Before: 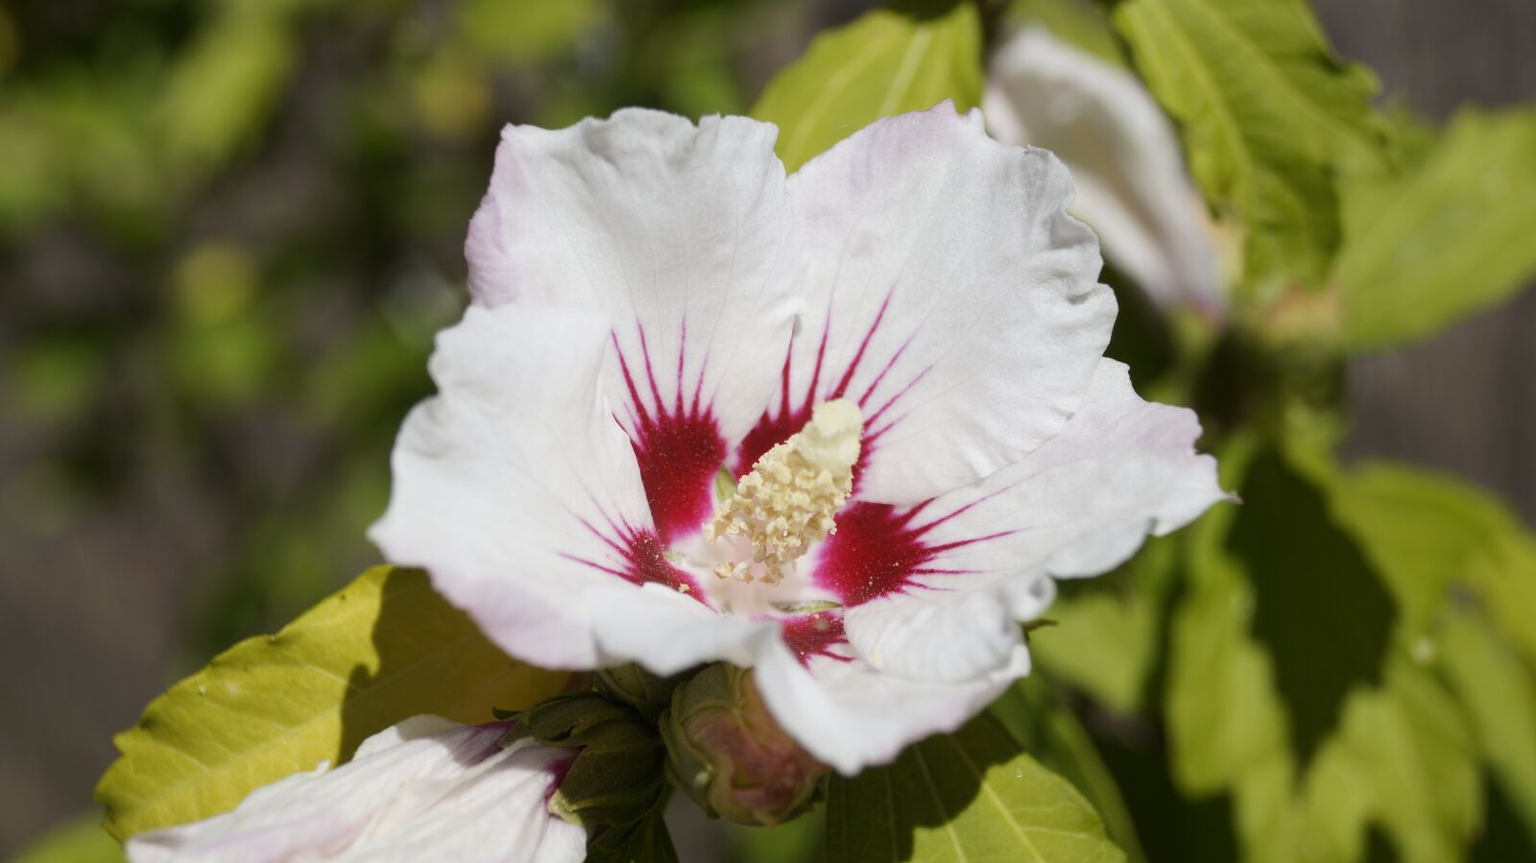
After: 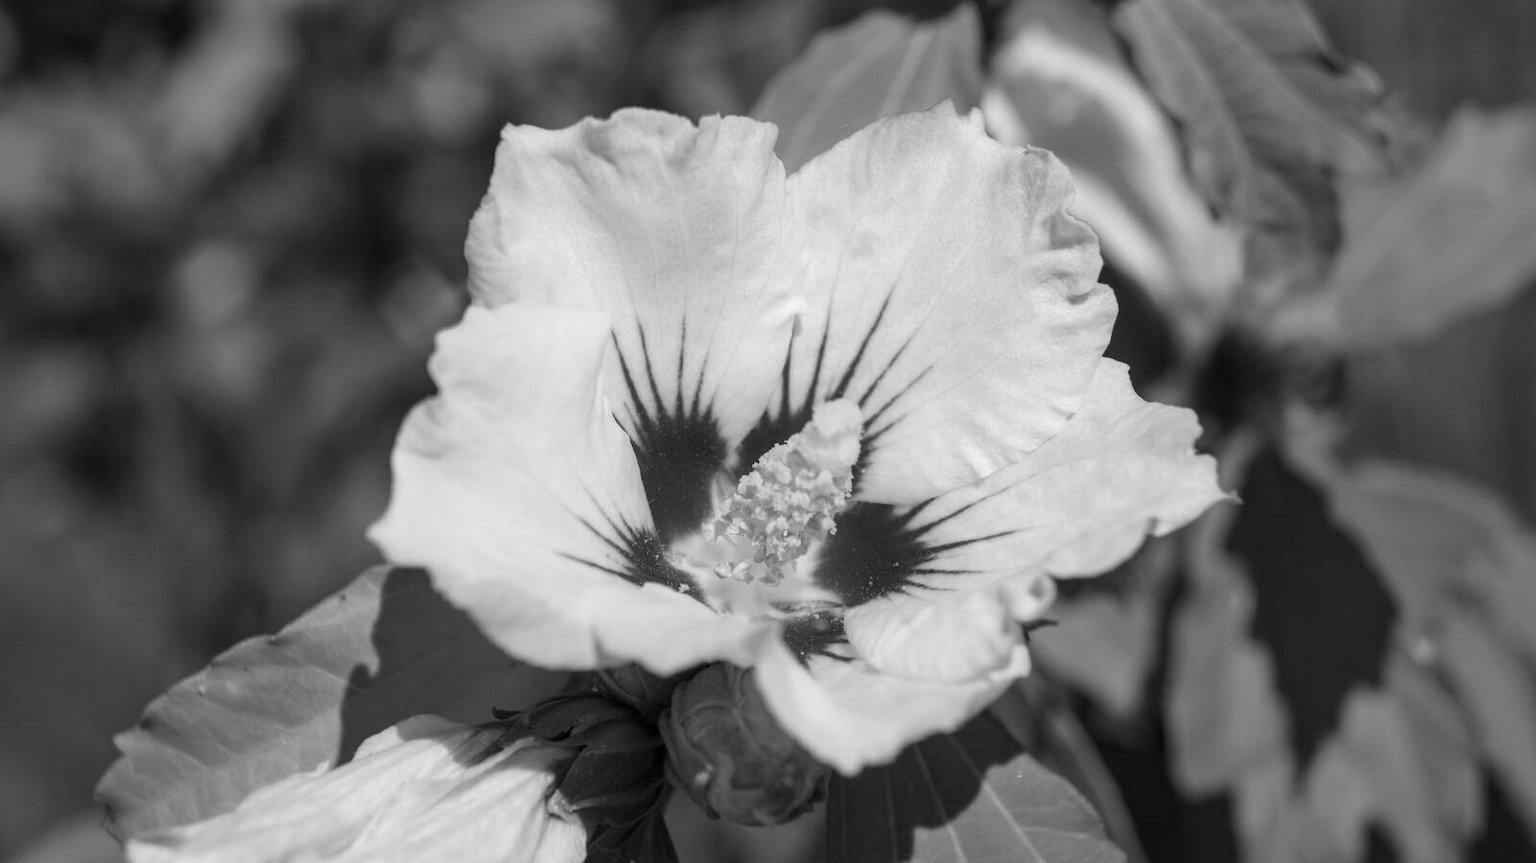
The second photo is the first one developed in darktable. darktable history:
monochrome: a -11.7, b 1.62, size 0.5, highlights 0.38
local contrast: detail 130%
